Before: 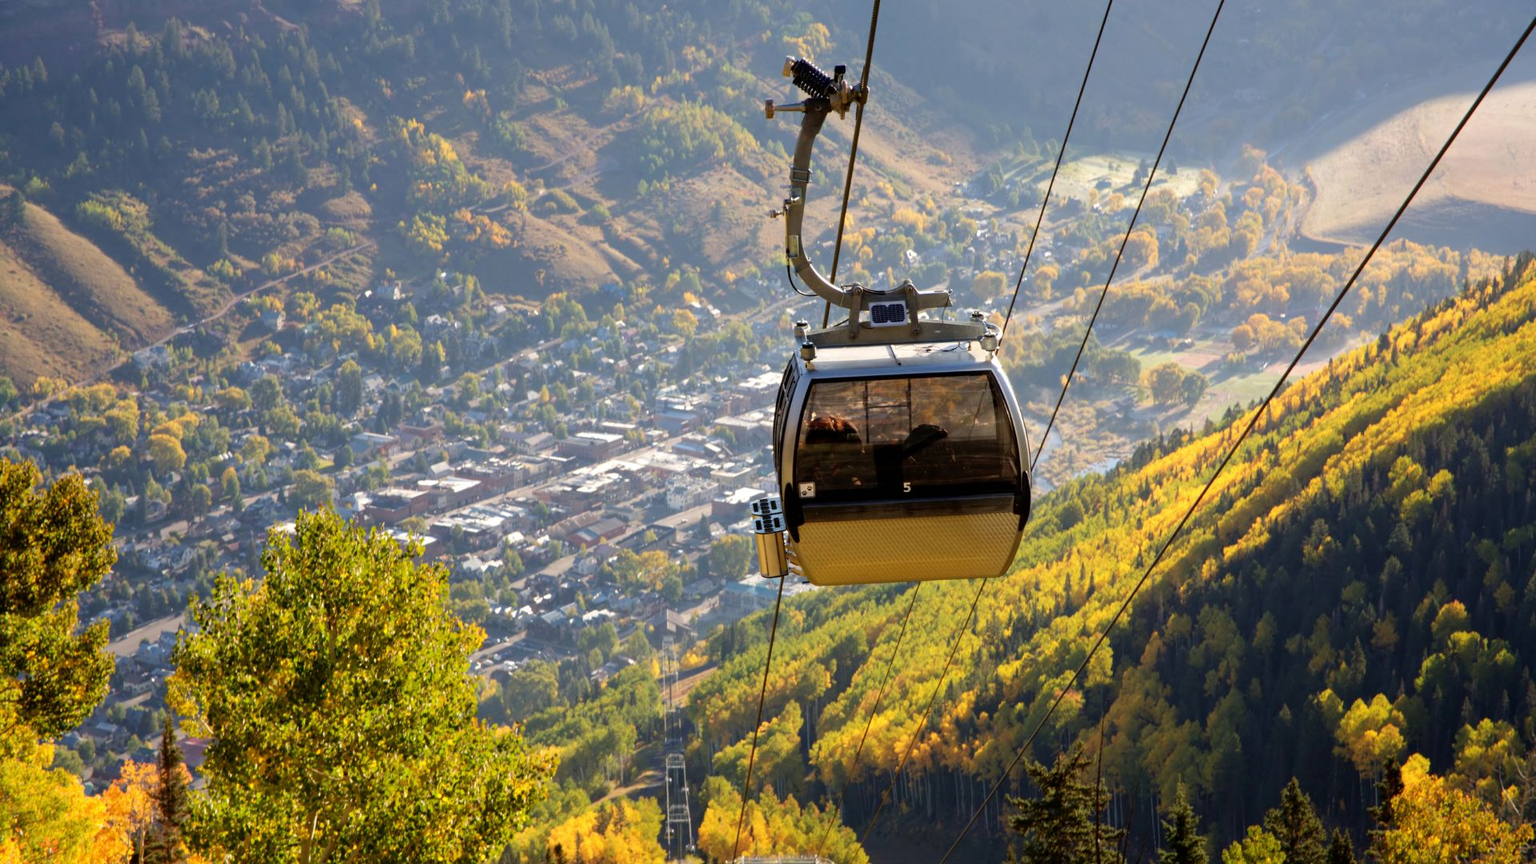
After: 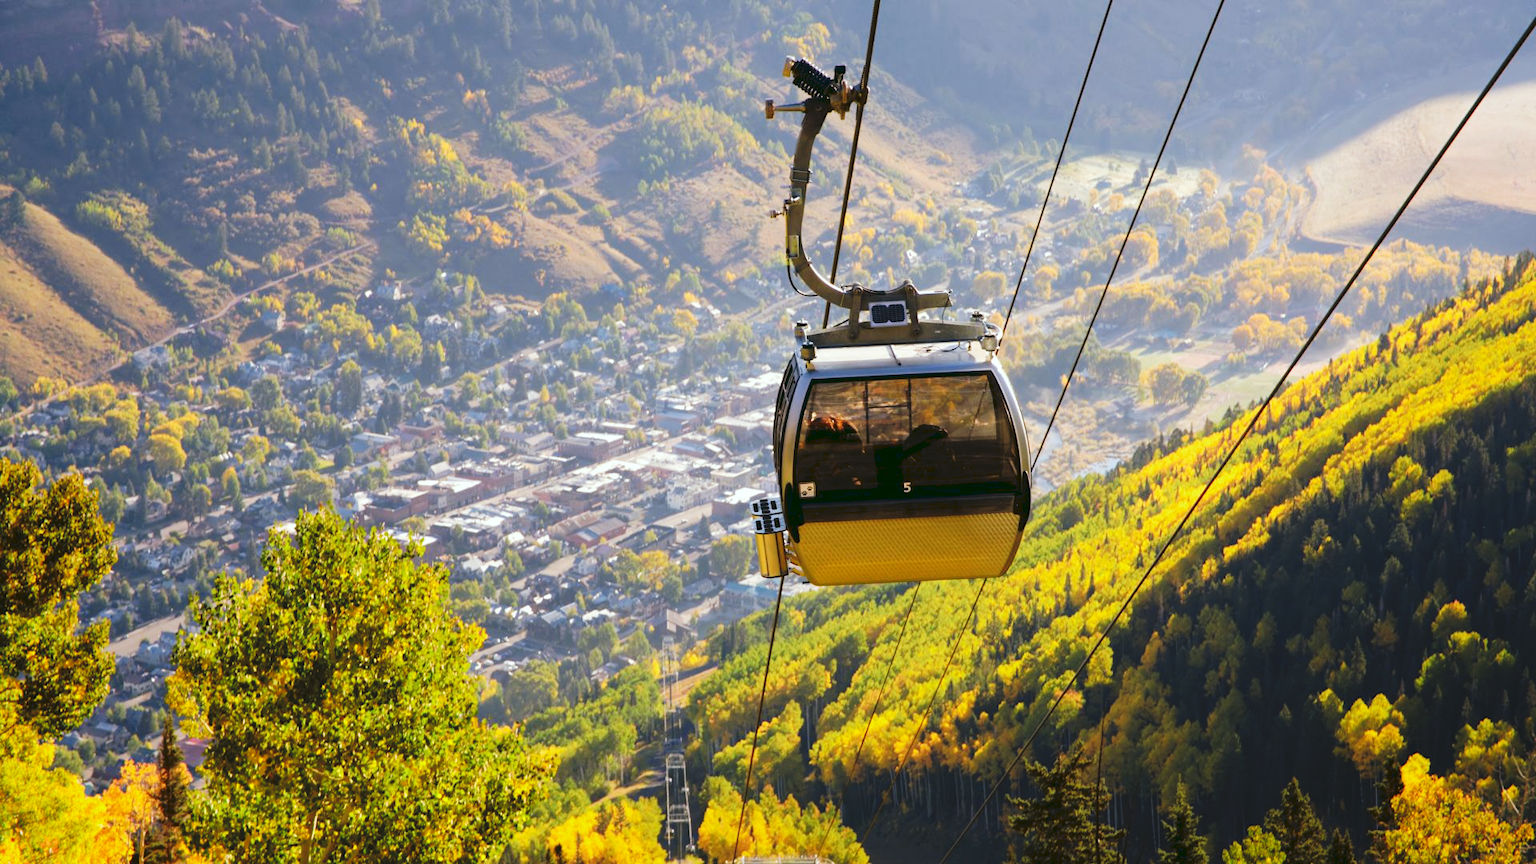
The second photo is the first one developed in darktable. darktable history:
tone curve: curves: ch0 [(0, 0) (0.003, 0.065) (0.011, 0.072) (0.025, 0.09) (0.044, 0.104) (0.069, 0.116) (0.1, 0.127) (0.136, 0.15) (0.177, 0.184) (0.224, 0.223) (0.277, 0.28) (0.335, 0.361) (0.399, 0.443) (0.468, 0.525) (0.543, 0.616) (0.623, 0.713) (0.709, 0.79) (0.801, 0.866) (0.898, 0.933) (1, 1)], preserve colors none
color look up table: target L [97.17, 92.57, 84.54, 88.96, 86.03, 74.12, 69.99, 56.4, 62.69, 61.37, 46.23, 31.88, 3.554, 200.89, 90.79, 84.32, 72.04, 65.73, 63.65, 57.1, 52.18, 54.4, 51.67, 47.15, 45.32, 38.71, 31.16, 23.2, 18.5, 89.85, 73.5, 63.99, 65.32, 61.44, 60.04, 50.71, 52.33, 50.79, 42.79, 36.97, 38.5, 35.94, 33.1, 2.157, 77.13, 73.51, 72.93, 64, 32.6], target a [-38.59, -5.621, -52.44, -37.16, -29.07, -48, -5.688, -50.35, -16.34, -5.997, -29.1, -29.02, -6.803, 0, 0.557, -0.331, 37.84, 33.68, 26.98, 51.39, 68.68, 29.77, -0.268, 68.35, 64.53, 52.76, 6.667, 41.28, 13.96, 16.88, 39.64, 1.539, 58.84, 73.06, 29.56, 75.82, 80.82, 45.23, 4.945, 14.21, 61, 53.97, 36.65, 4.332, -11.43, -26.93, -33.59, -10.49, -13.11], target b [94.13, 6.963, 47.93, -1.947, 32.96, 18.81, 54.46, 44.35, 11.48, 56.85, 39.2, 24.12, 5.315, -0.001, 23.33, 78.52, 10.61, 64.65, 23.92, 50.42, 7.582, 56.57, 36.8, 9.386, 61.65, 44.79, 4.333, 5.185, 31.06, -18.35, -32.84, 0.552, -28.74, -55.78, -18.08, -8.206, -42.28, -34.98, -31.14, -62.86, -62.67, -12.07, -80.05, -29.47, -16.8, -32.07, -4.448, -45.04, -13.19], num patches 49
